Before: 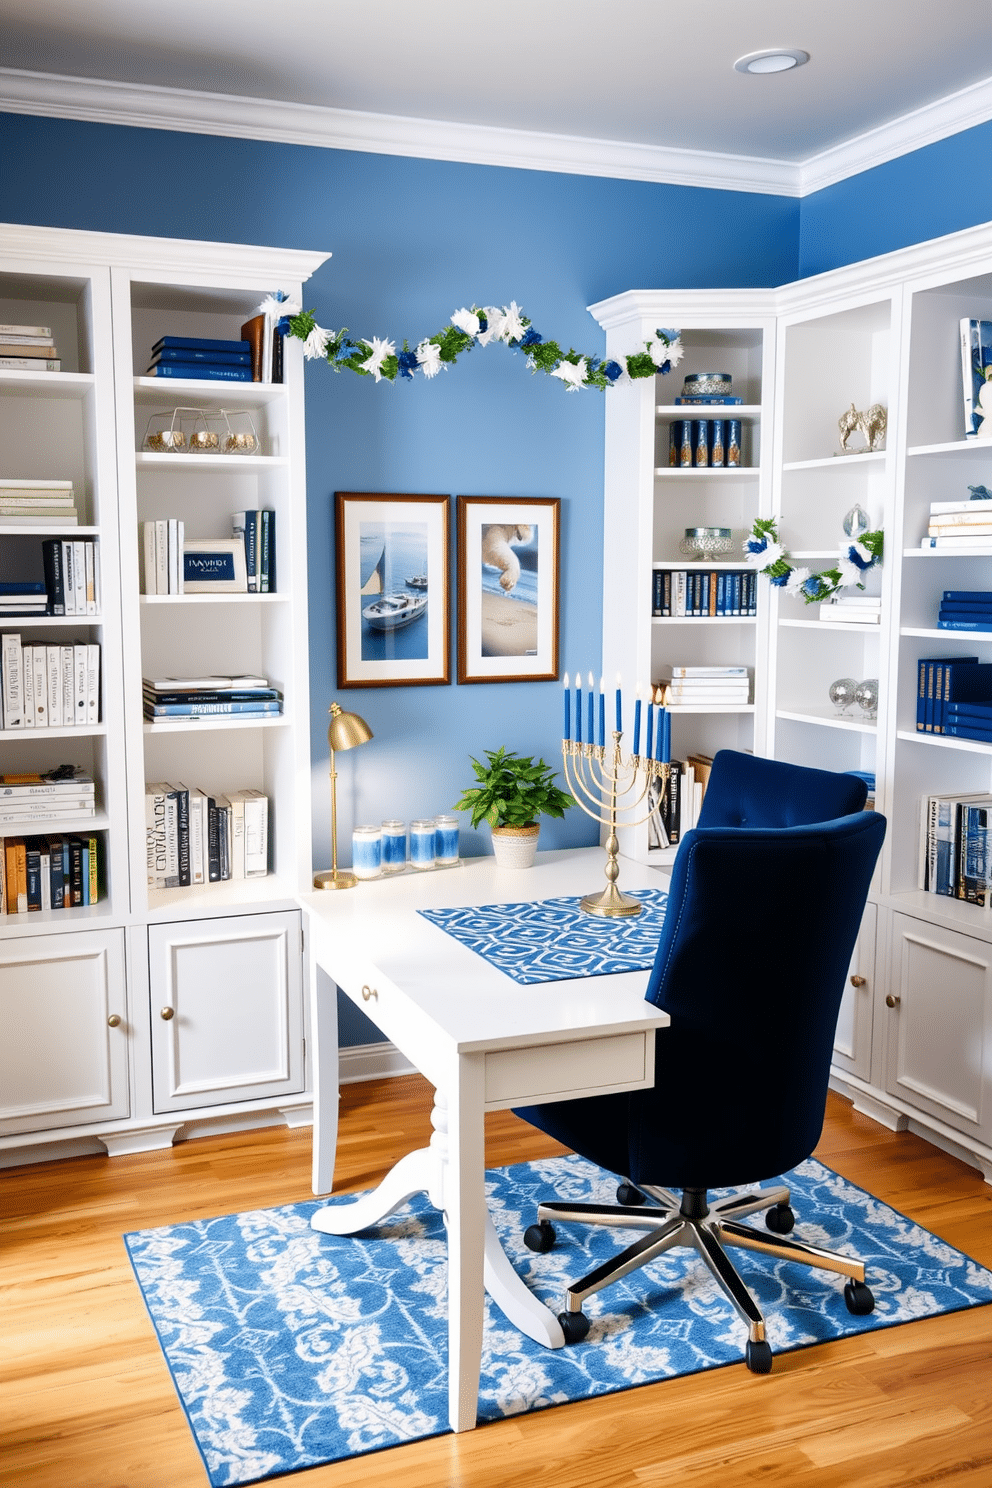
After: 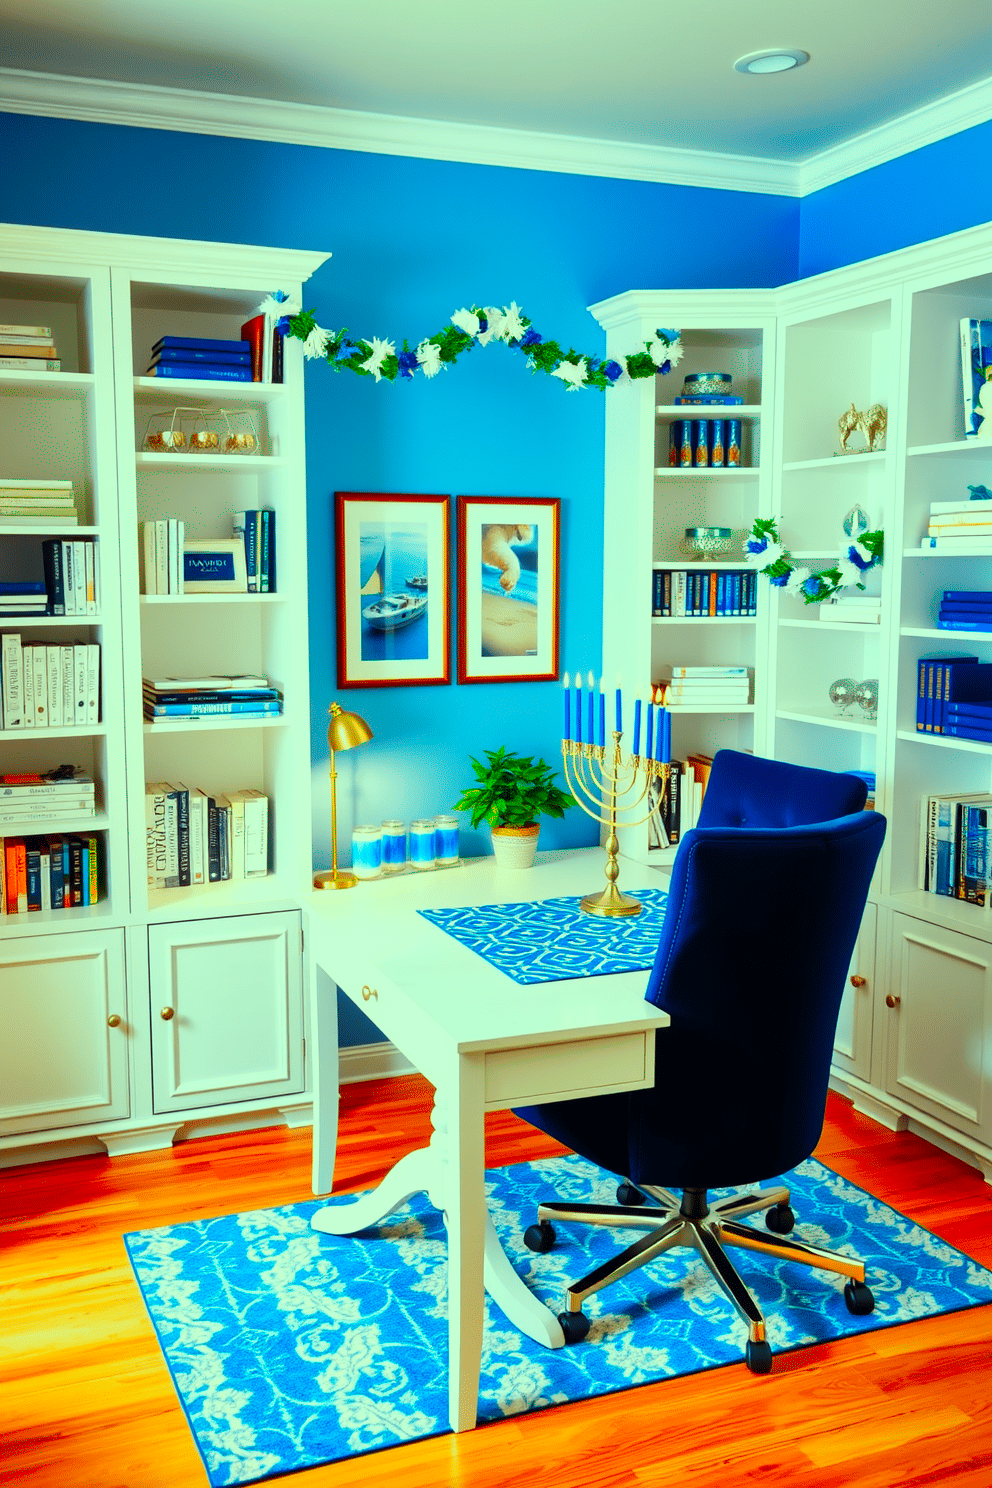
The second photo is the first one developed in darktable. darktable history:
color contrast: green-magenta contrast 1.73, blue-yellow contrast 1.15
color correction: highlights a* -10.77, highlights b* 9.8, saturation 1.72
